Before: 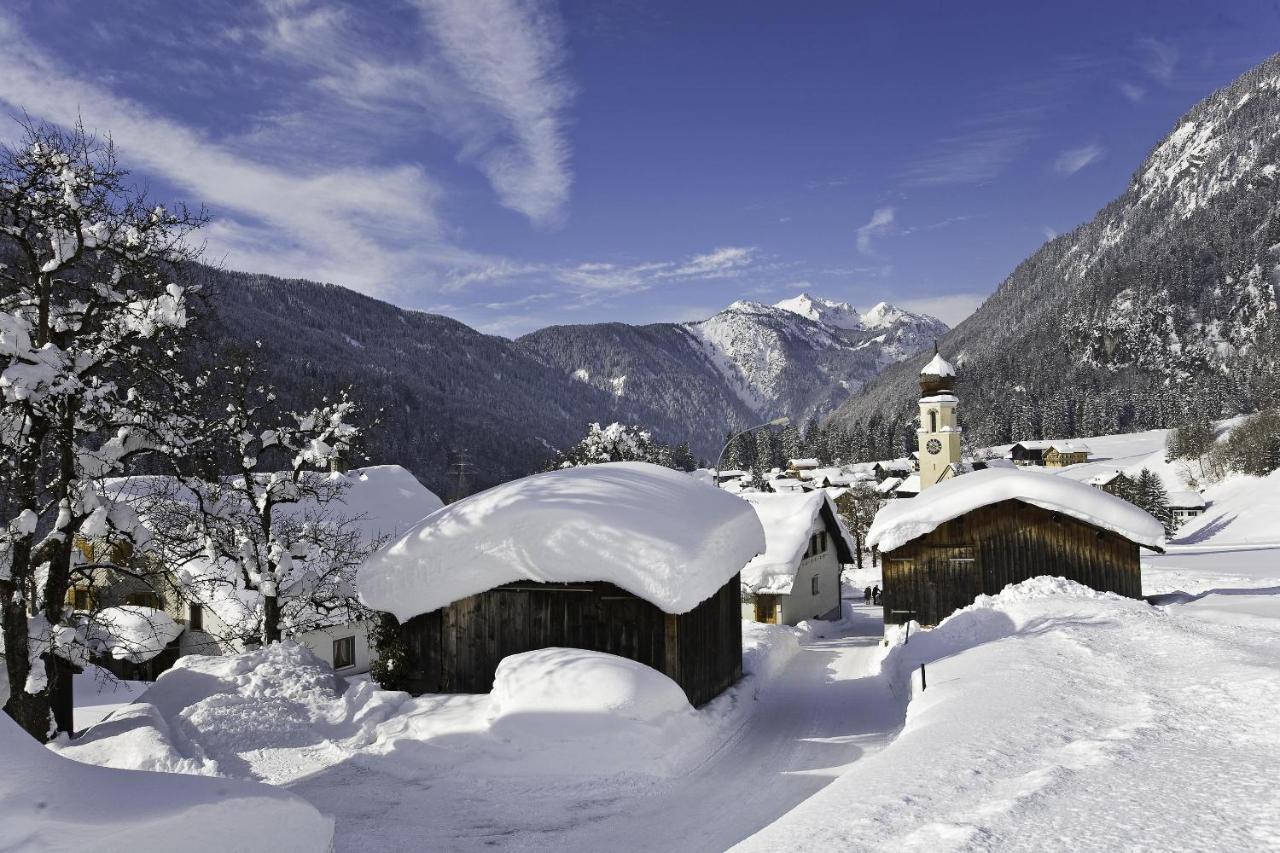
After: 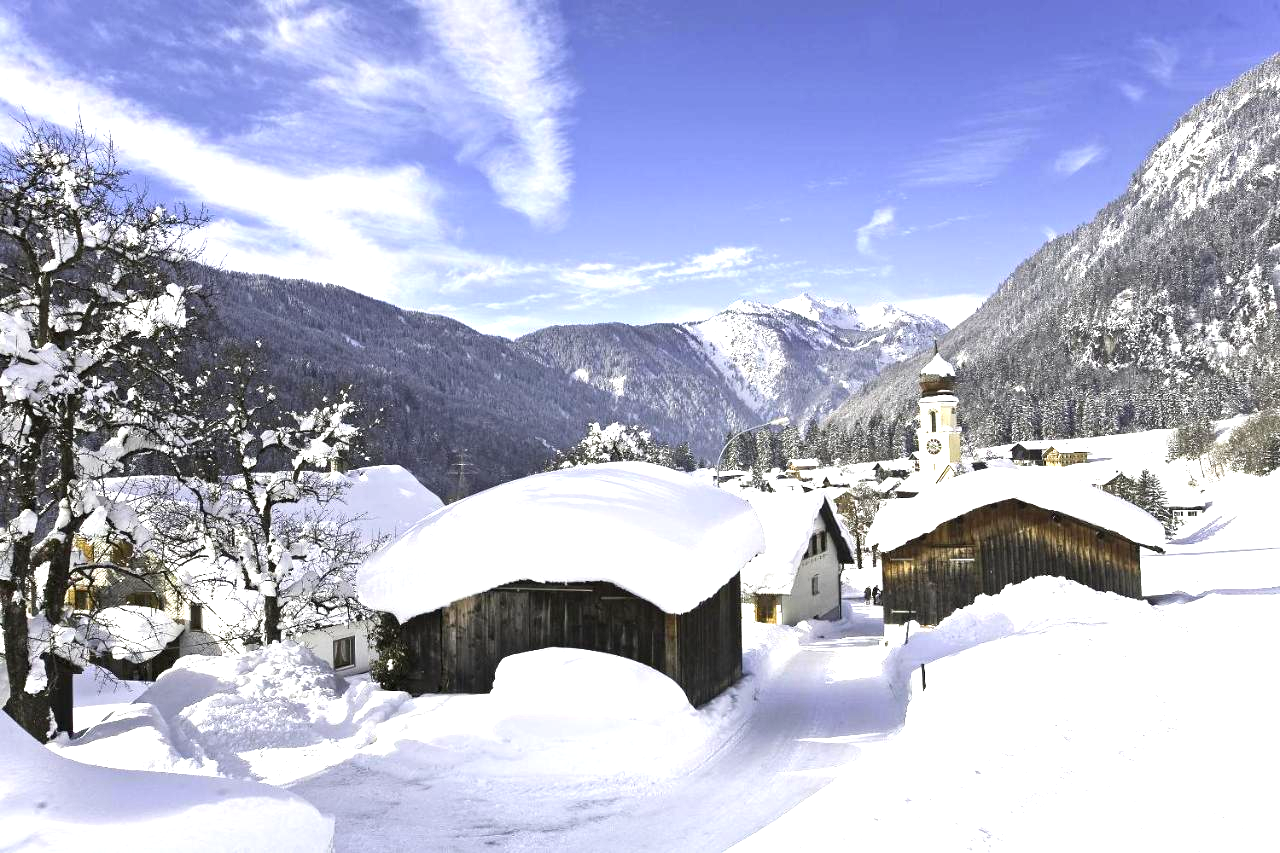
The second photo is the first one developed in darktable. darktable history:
exposure: black level correction 0, exposure 1.442 EV, compensate highlight preservation false
